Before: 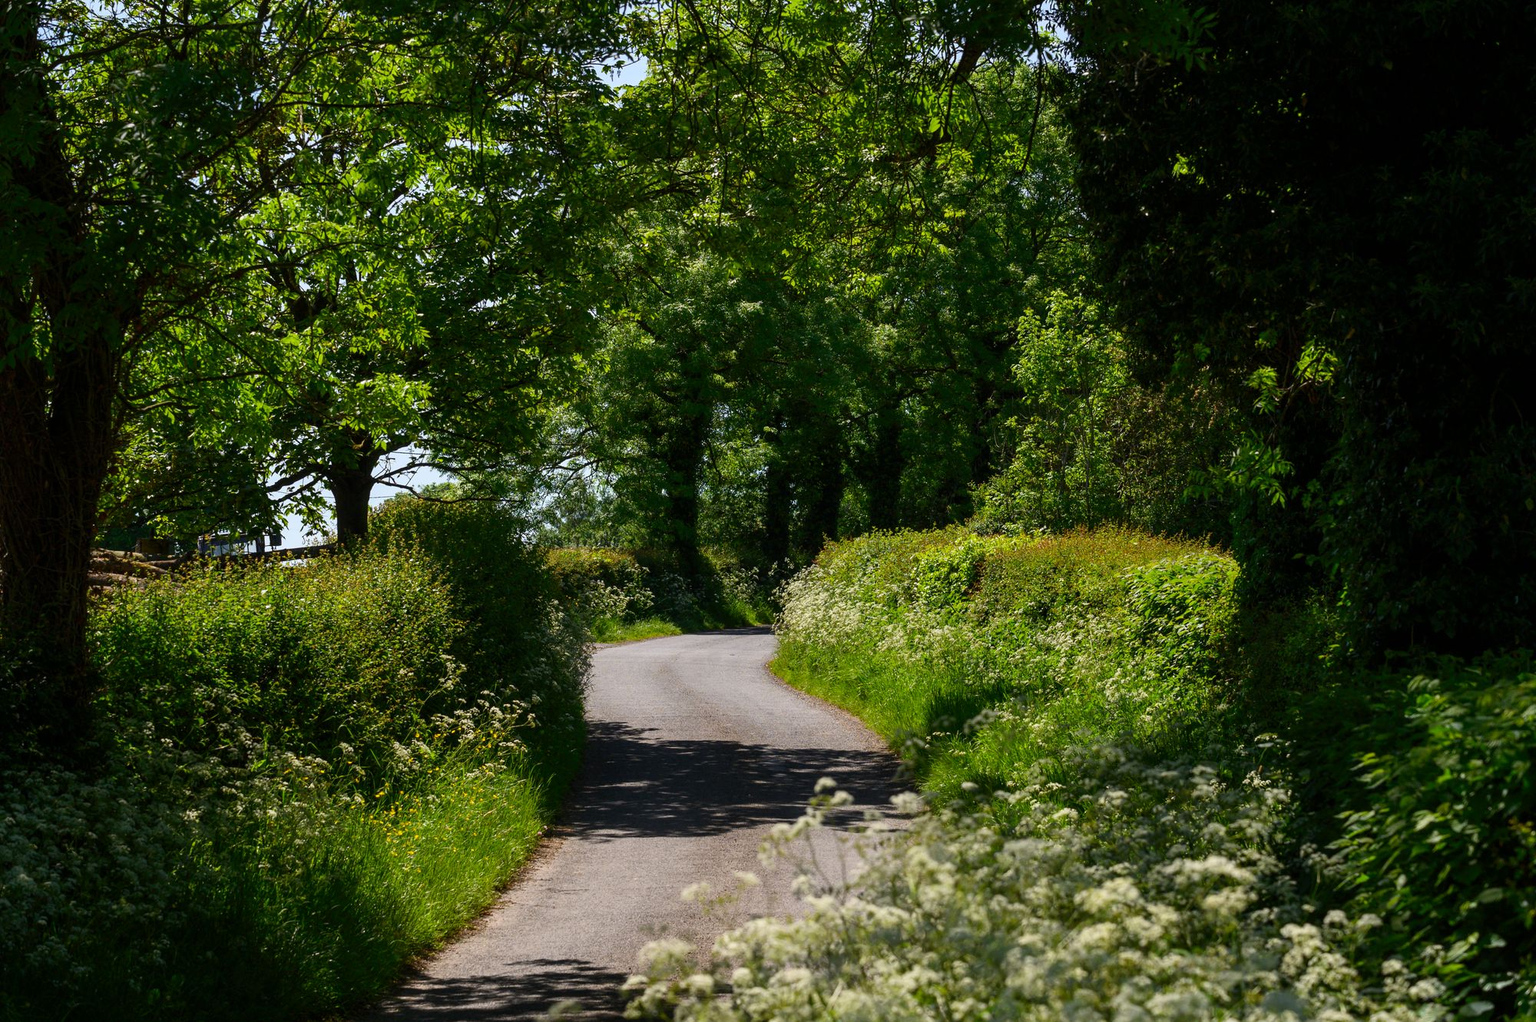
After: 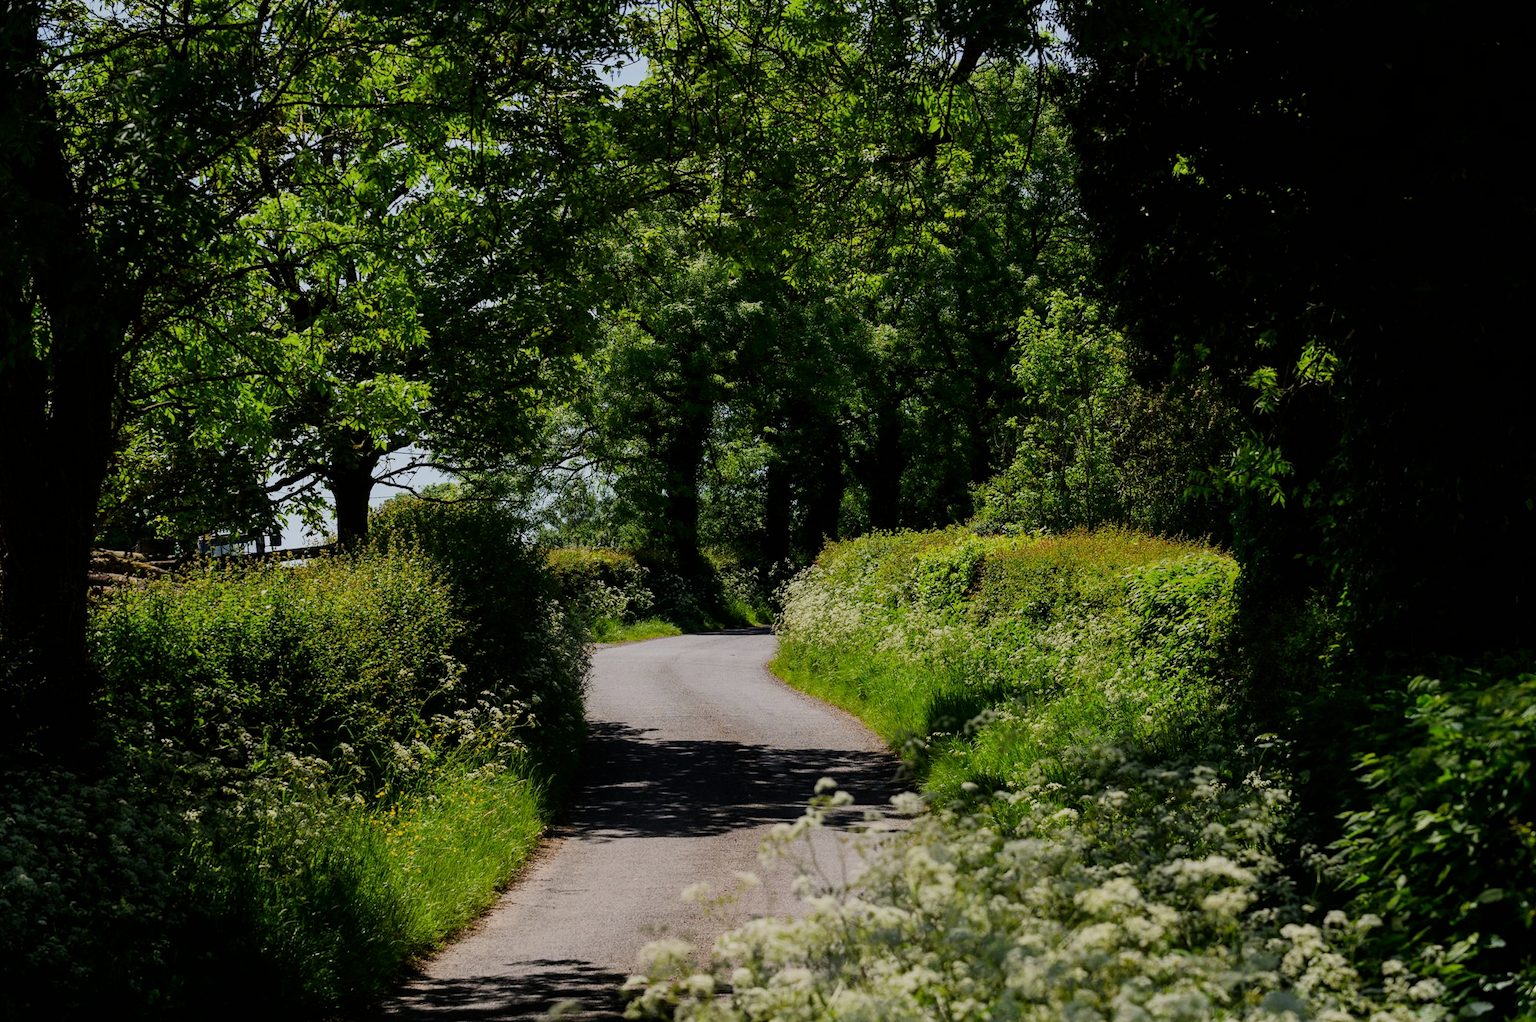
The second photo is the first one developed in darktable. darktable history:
tone equalizer: on, module defaults
filmic rgb: black relative exposure -7.4 EV, white relative exposure 4.85 EV, hardness 3.4, iterations of high-quality reconstruction 0
